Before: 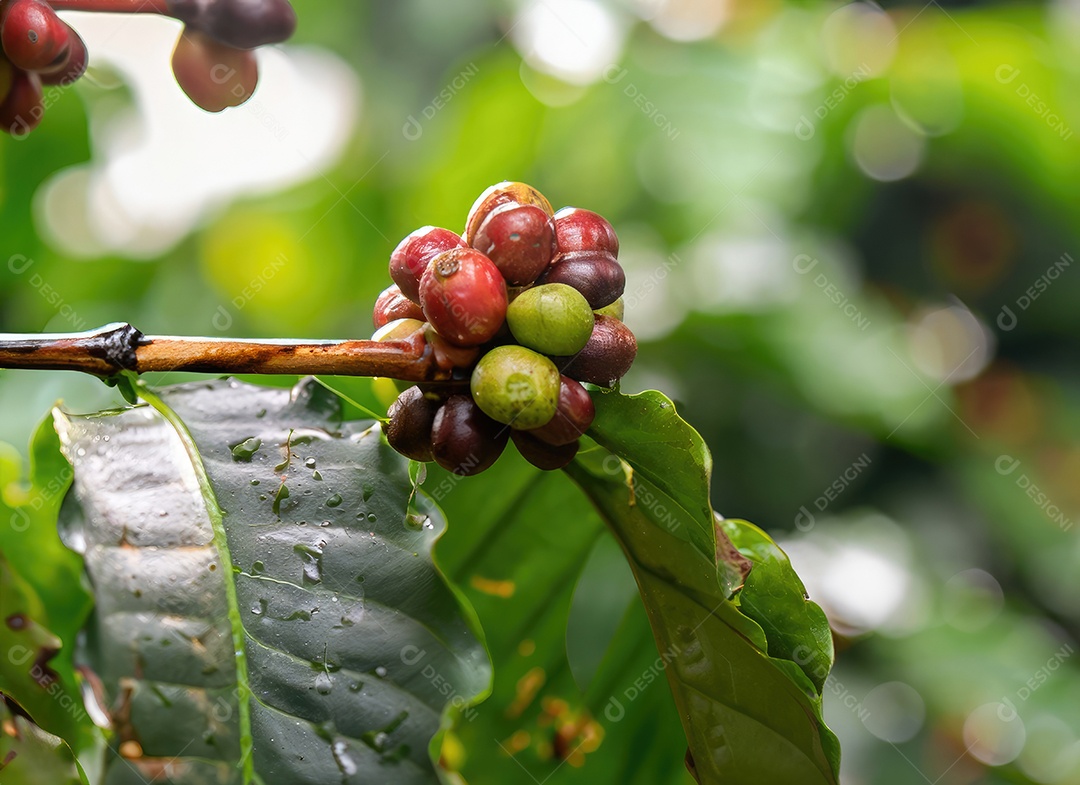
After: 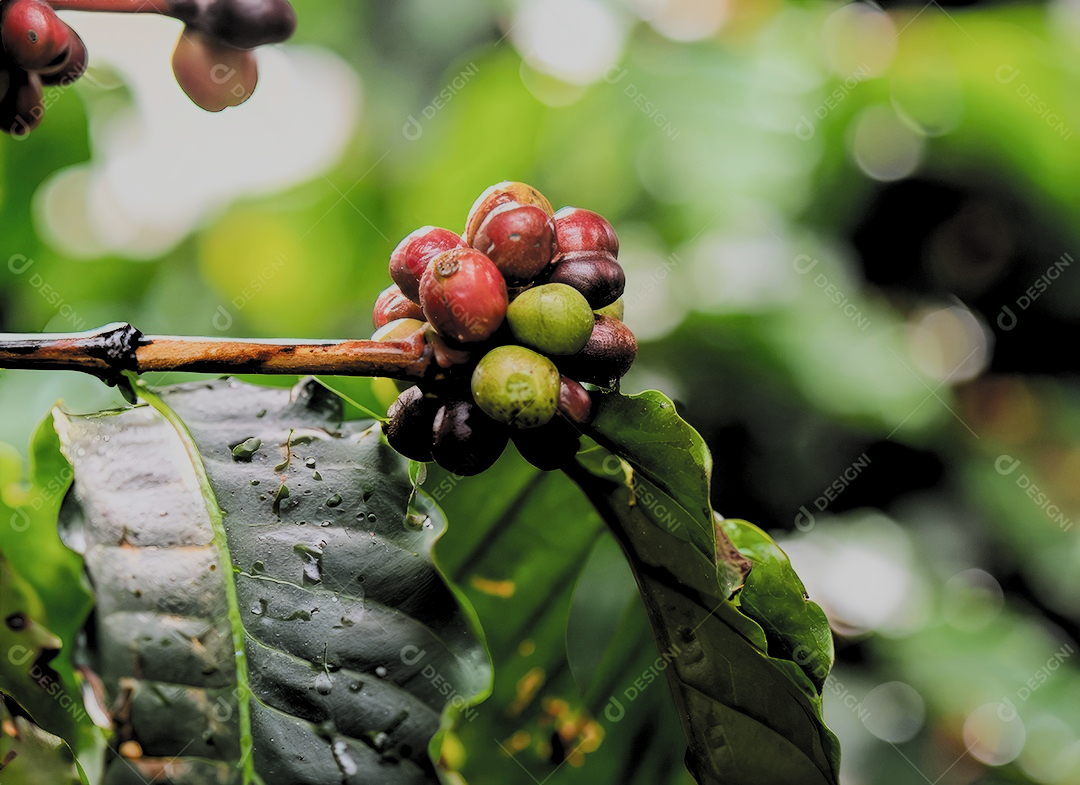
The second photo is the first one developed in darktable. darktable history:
filmic rgb: black relative exposure -3.19 EV, white relative exposure 7.03 EV, hardness 1.46, contrast 1.345, color science v5 (2021), contrast in shadows safe, contrast in highlights safe
local contrast: highlights 101%, shadows 102%, detail 120%, midtone range 0.2
